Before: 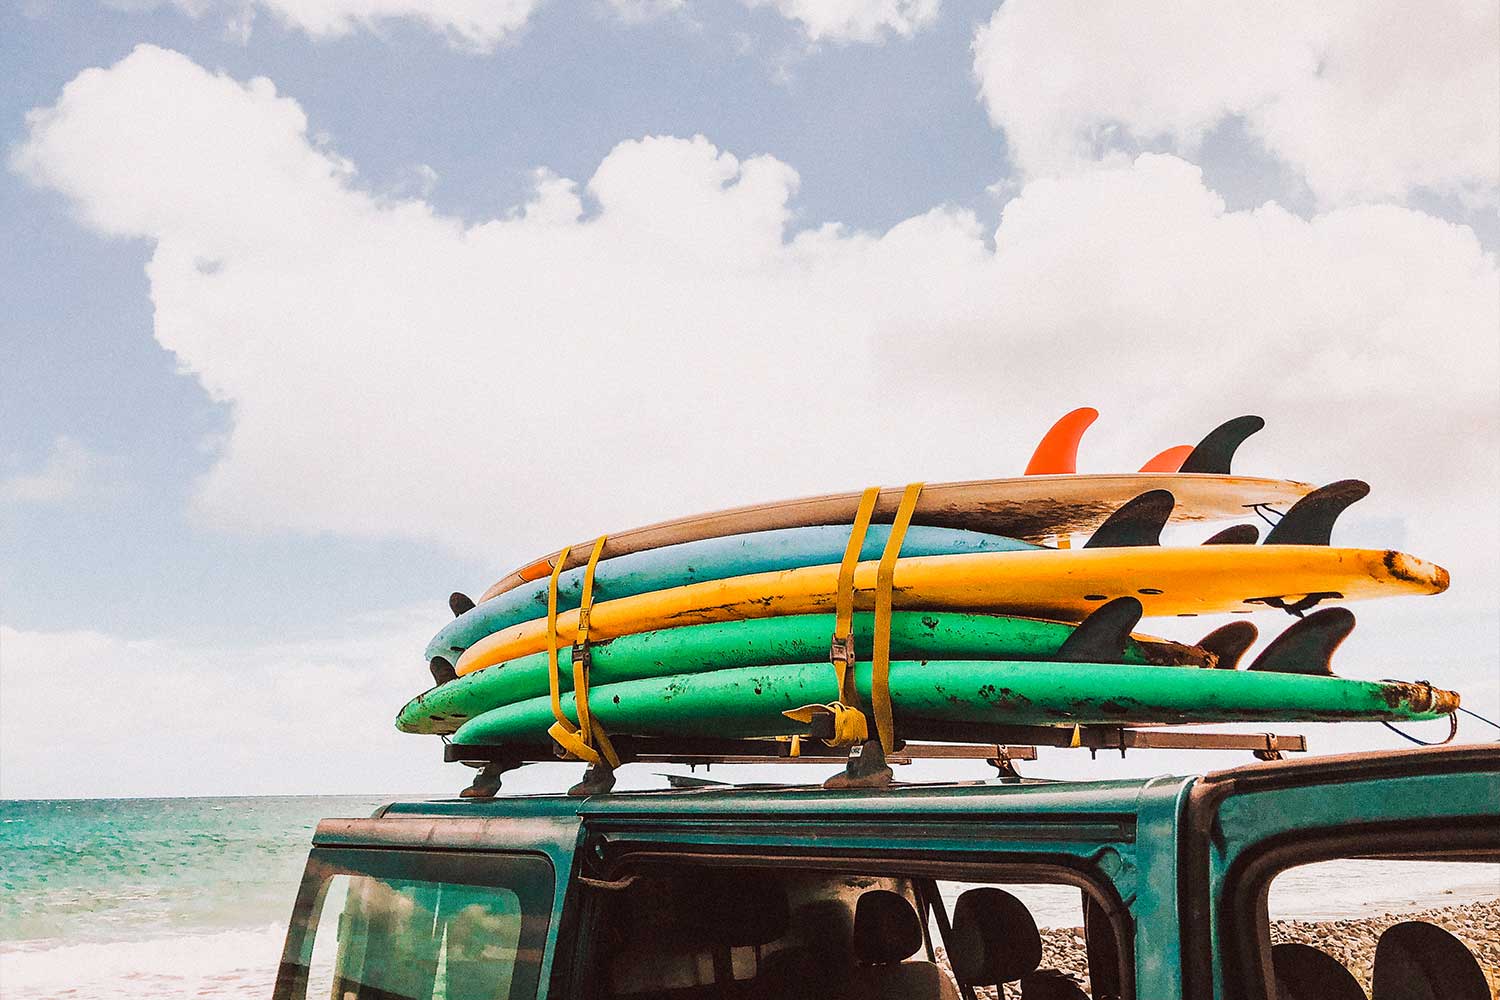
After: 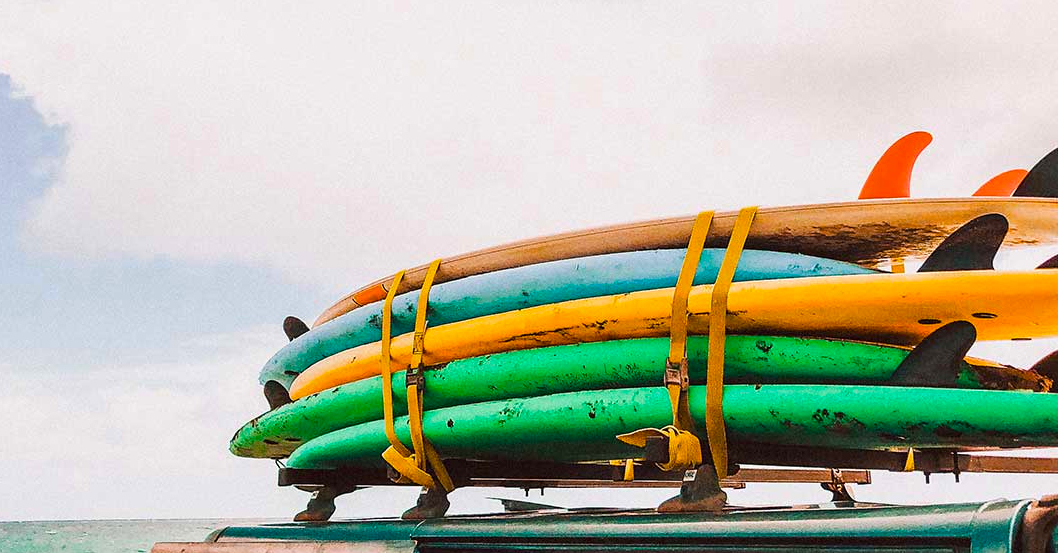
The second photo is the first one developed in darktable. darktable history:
color balance rgb: perceptual saturation grading › global saturation 20%, global vibrance 20%
crop: left 11.123%, top 27.61%, right 18.3%, bottom 17.034%
